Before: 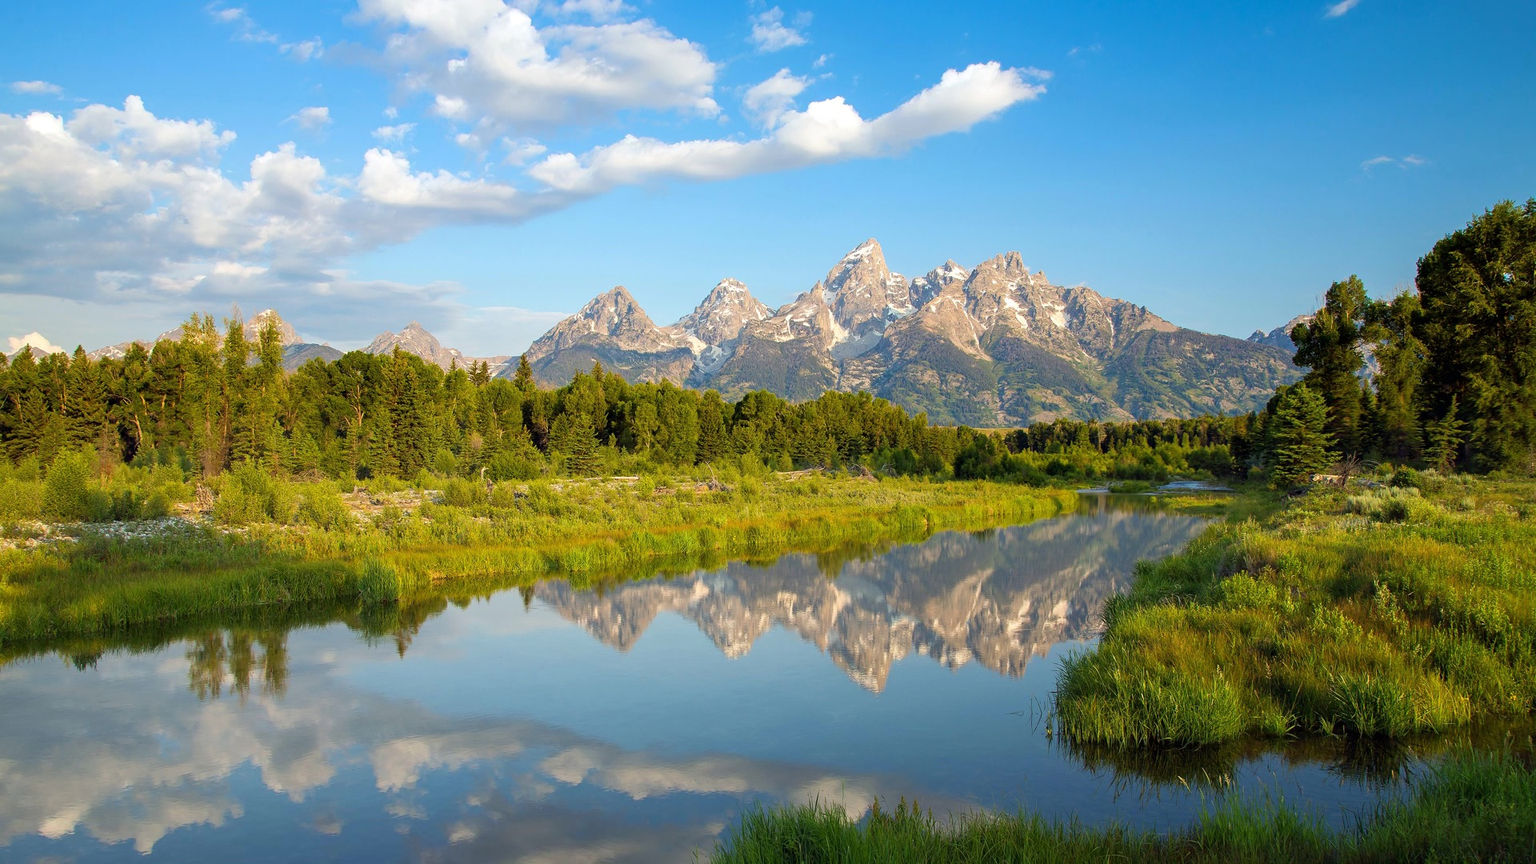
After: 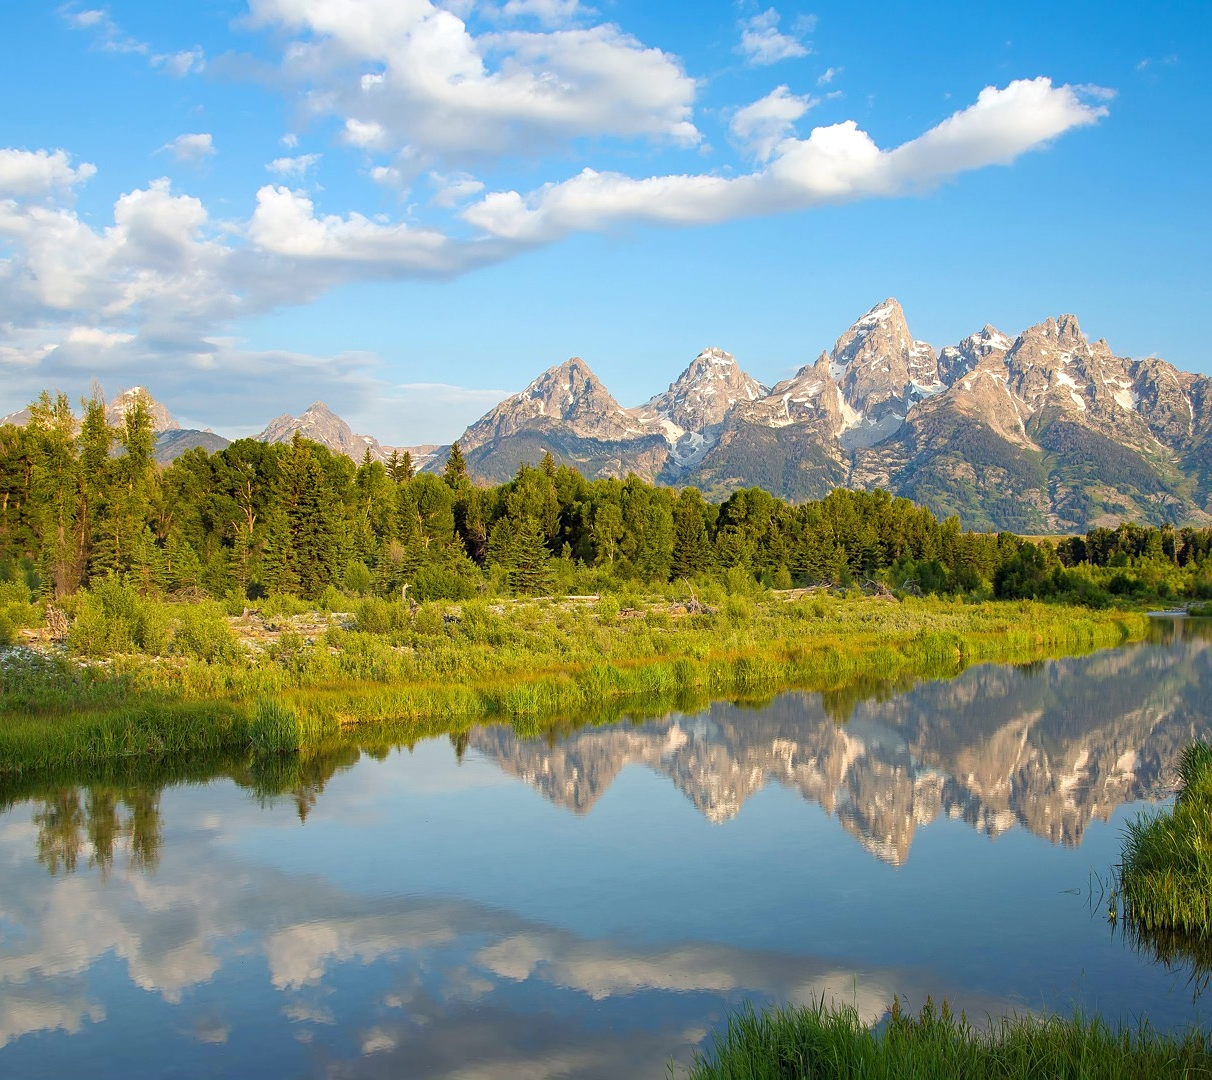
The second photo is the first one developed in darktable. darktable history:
sharpen: amount 0.2
crop: left 10.411%, right 26.419%
